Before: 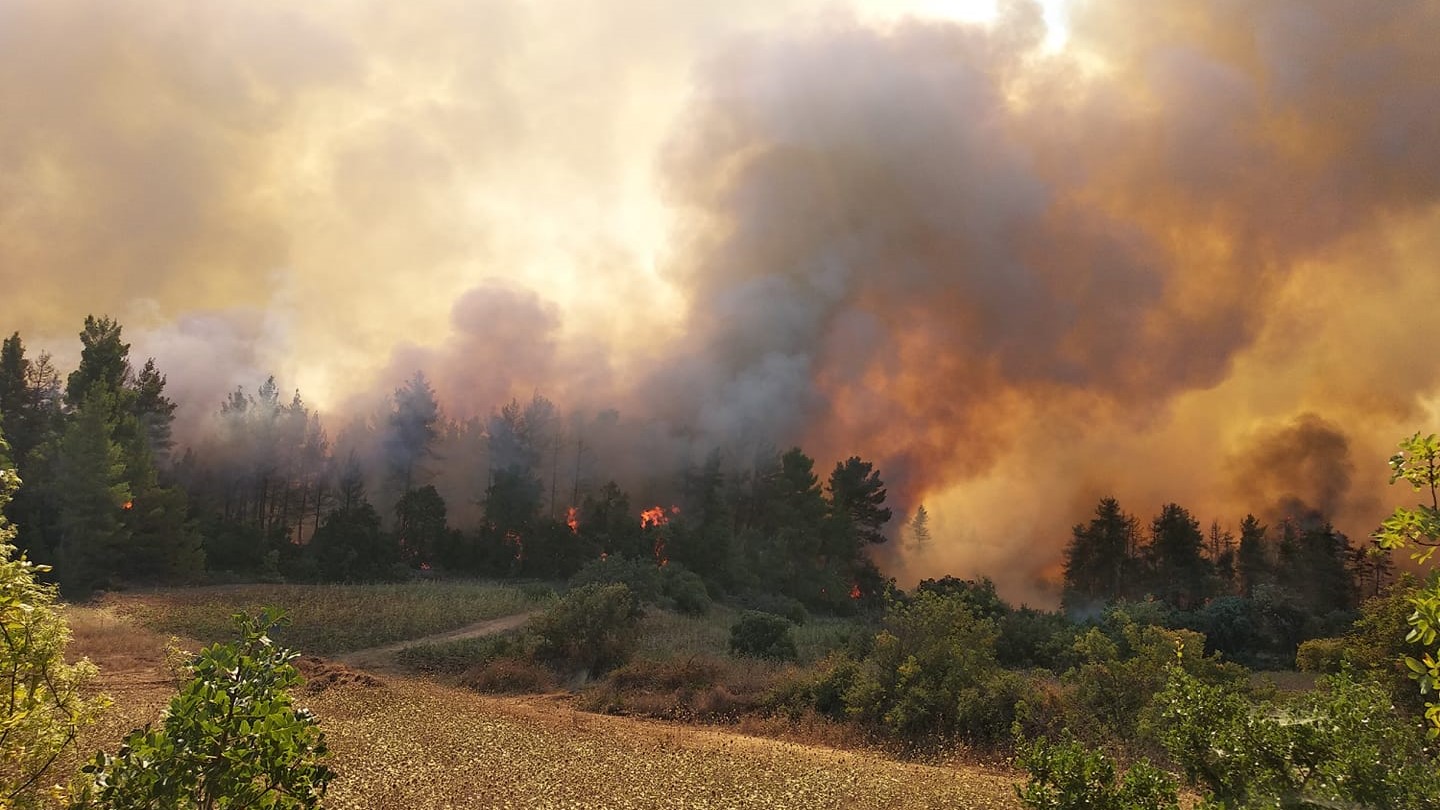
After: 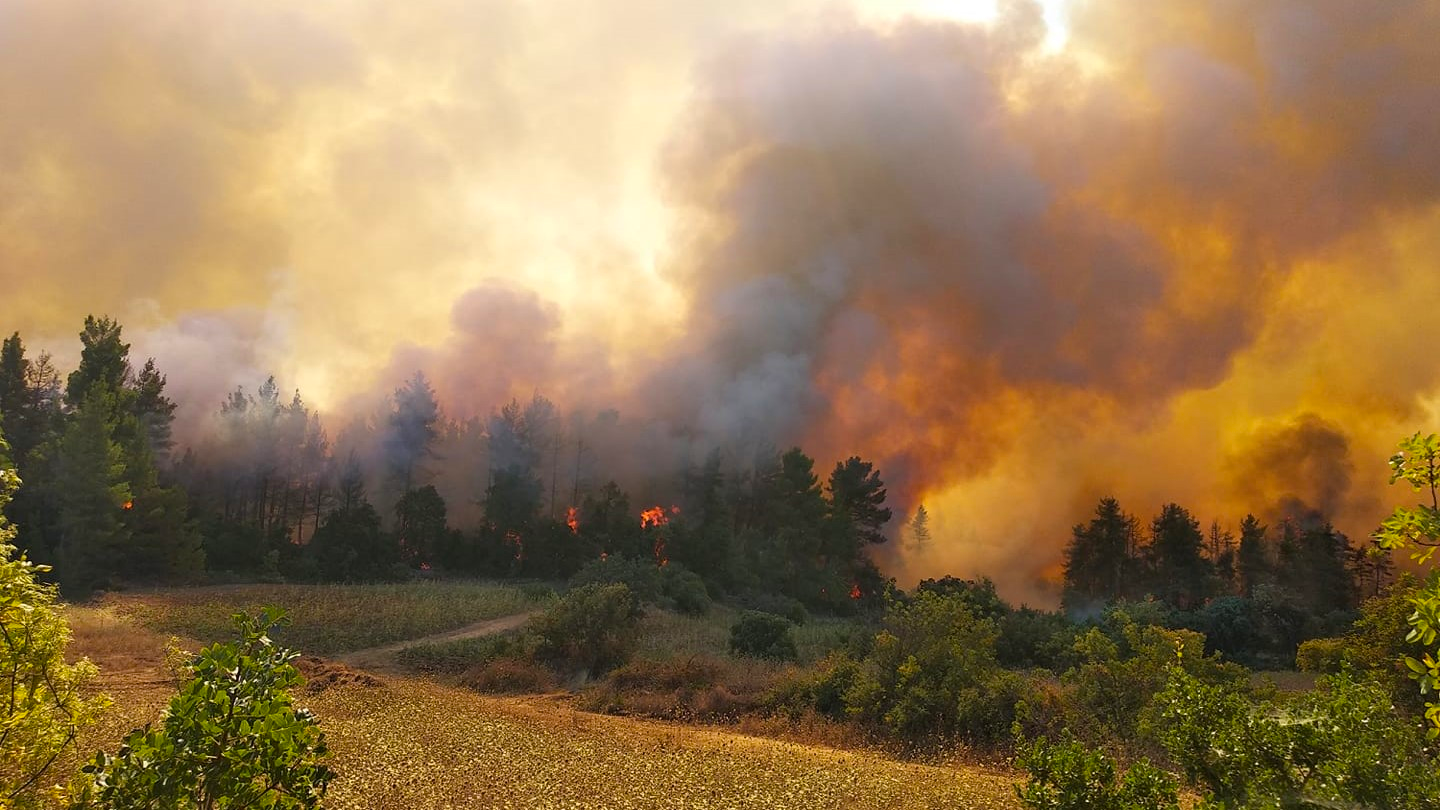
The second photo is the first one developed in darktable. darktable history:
exposure: compensate highlight preservation false
color balance rgb: perceptual saturation grading › global saturation 19.542%, global vibrance 20%
